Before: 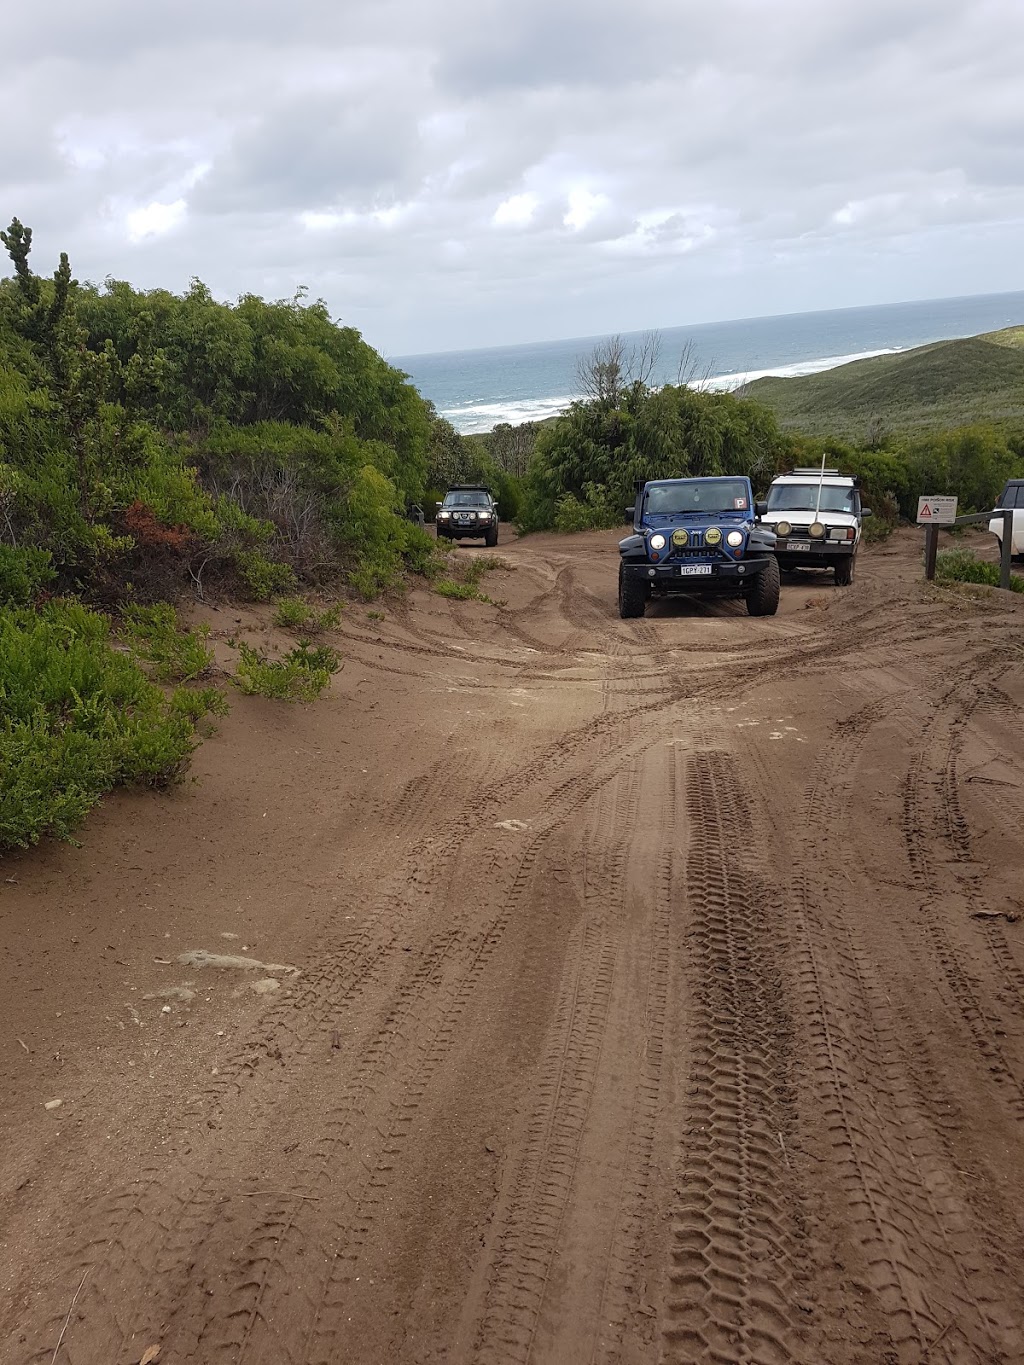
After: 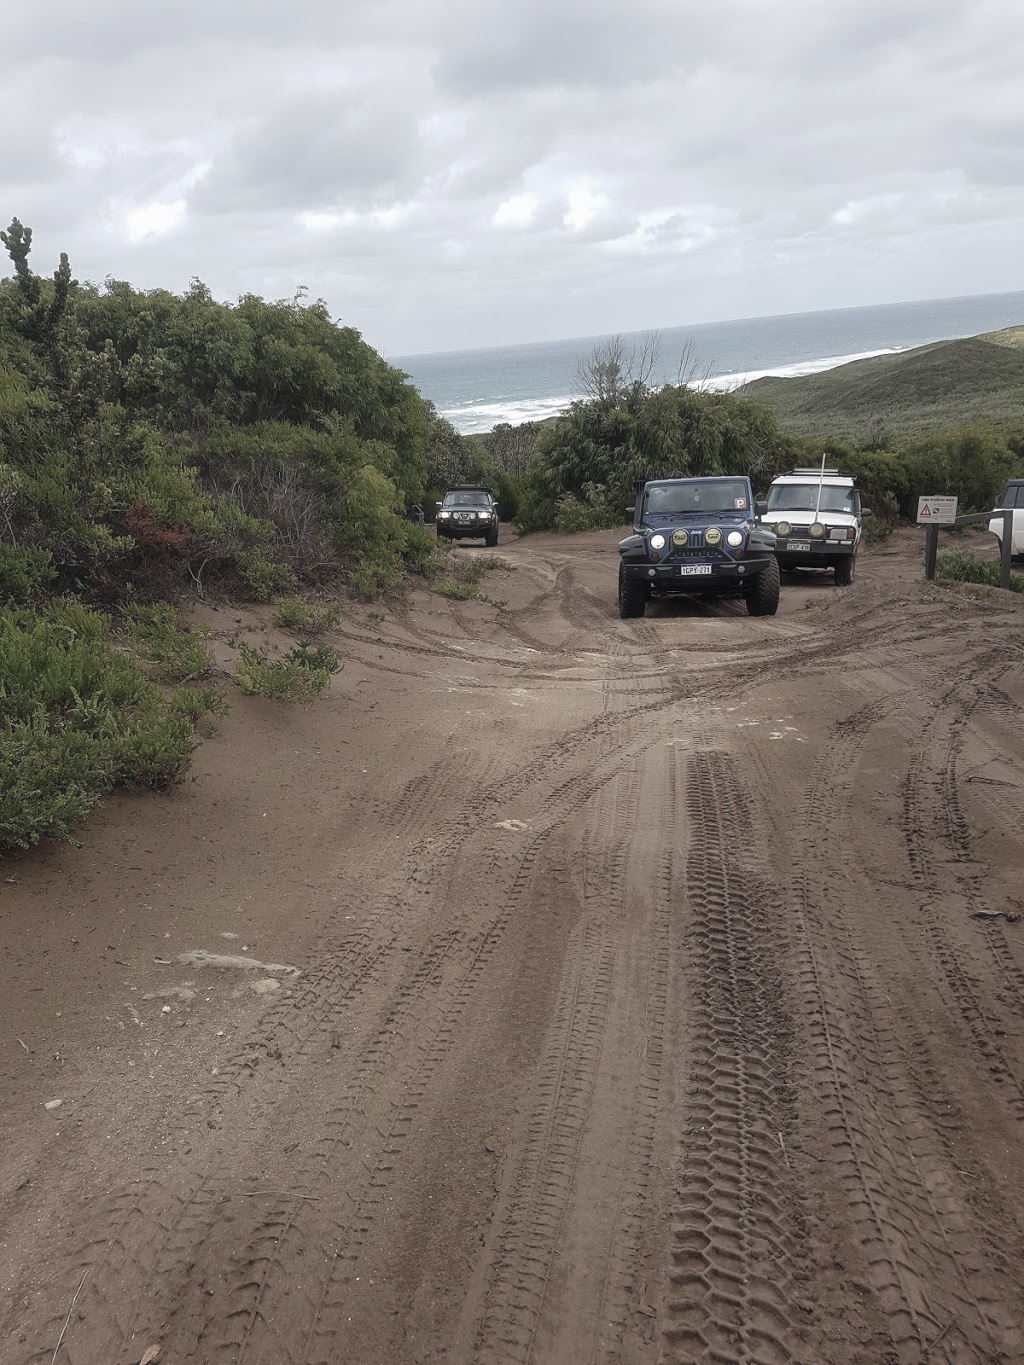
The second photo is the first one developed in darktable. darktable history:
color correction: highlights b* -0.011, saturation 0.58
haze removal: strength -0.113, compatibility mode true, adaptive false
